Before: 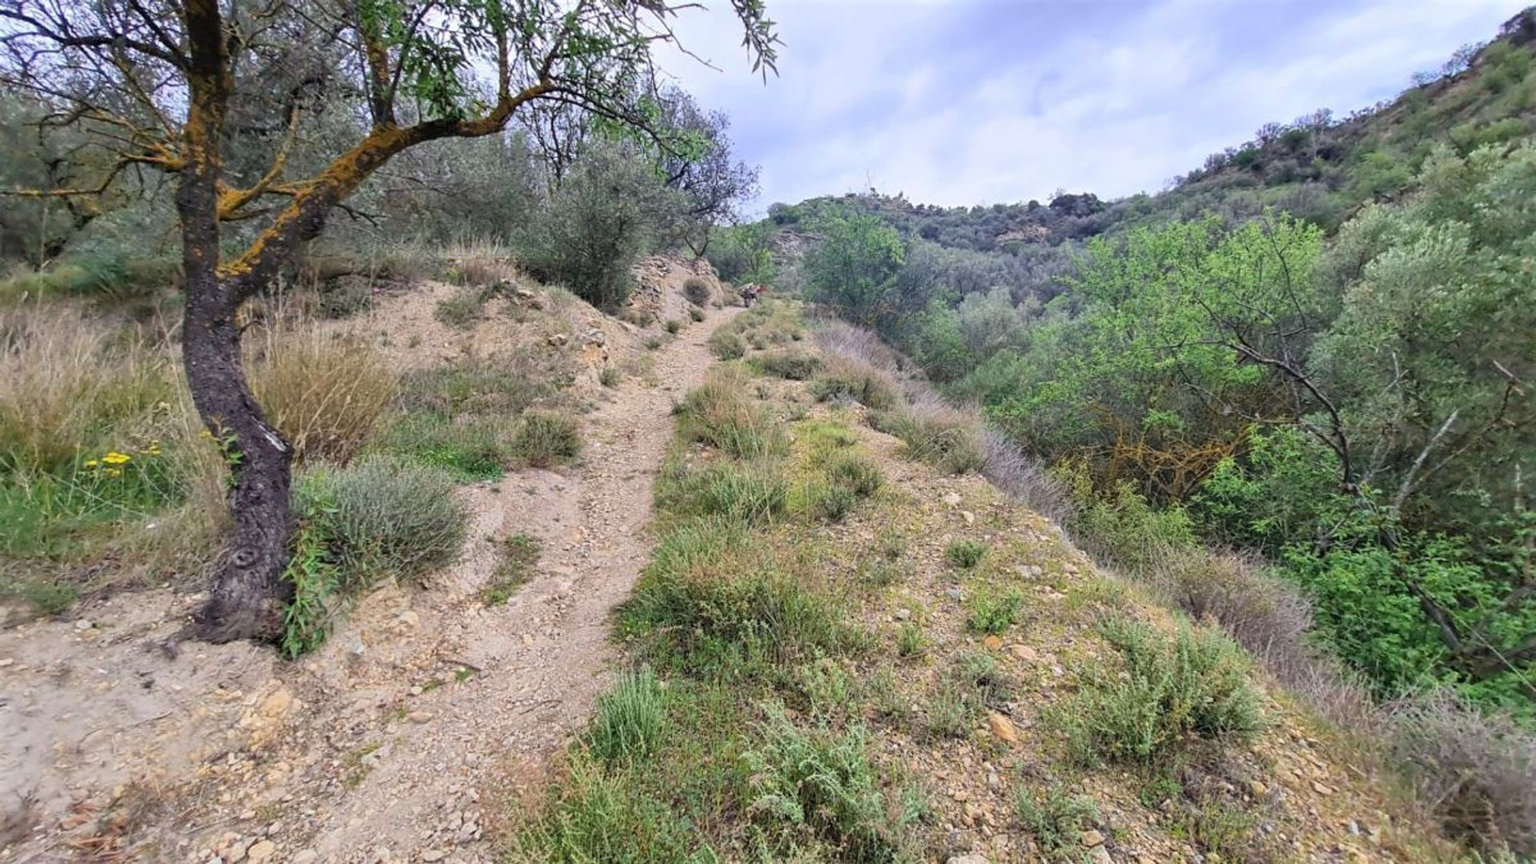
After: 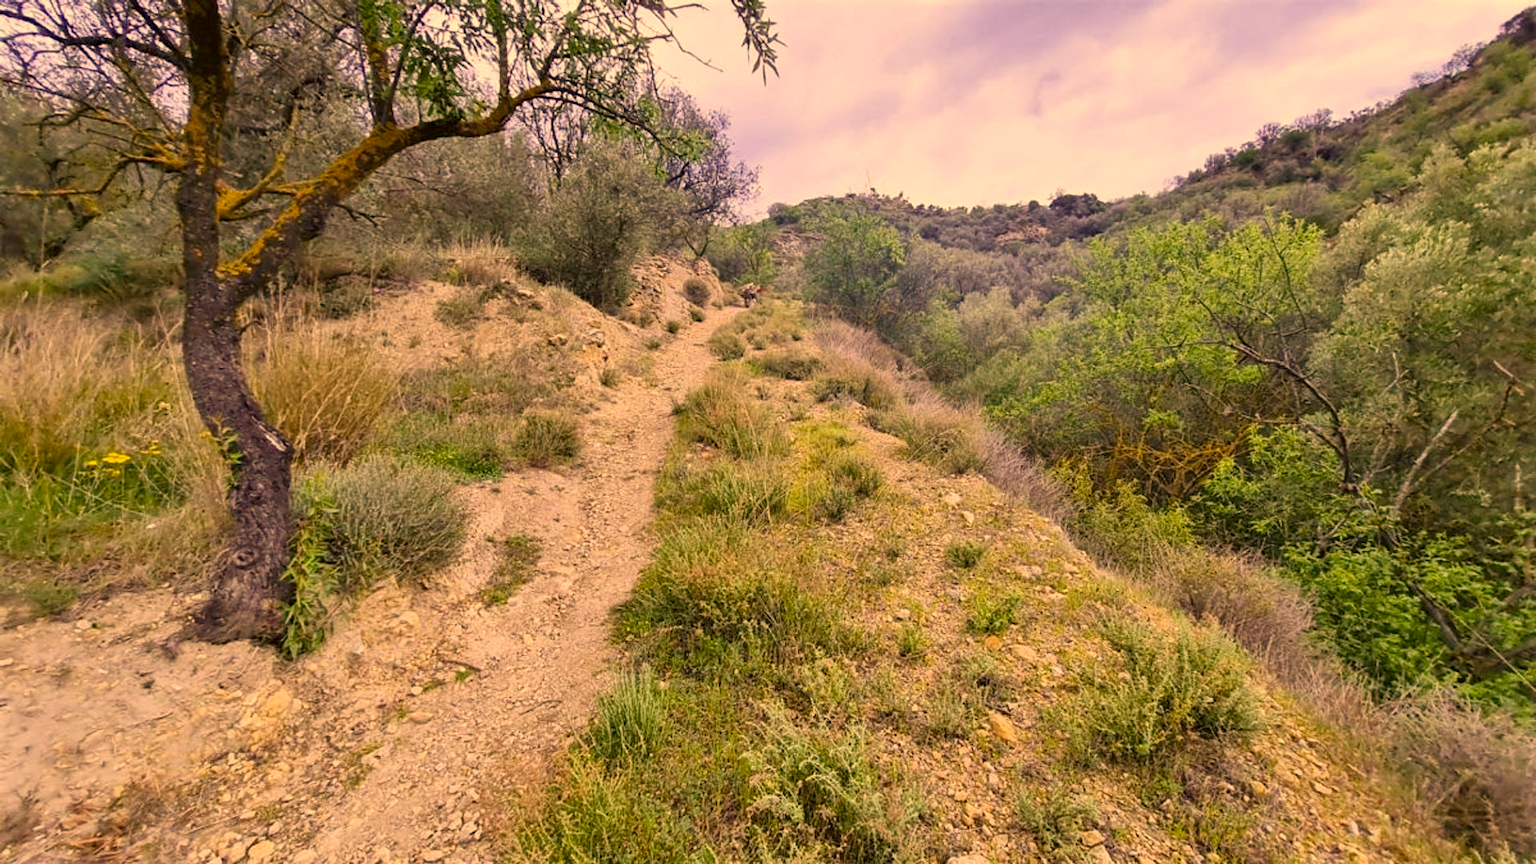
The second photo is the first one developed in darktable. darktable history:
shadows and highlights: shadows 35.12, highlights -35.18, soften with gaussian
color correction: highlights a* 18.6, highlights b* 36.17, shadows a* 1.83, shadows b* 5.87, saturation 1.04
contrast brightness saturation: contrast 0.098, saturation -0.375
color balance rgb: linear chroma grading › shadows 31.426%, linear chroma grading › global chroma -2.081%, linear chroma grading › mid-tones 4.353%, perceptual saturation grading › global saturation 31.163%, global vibrance 20%
